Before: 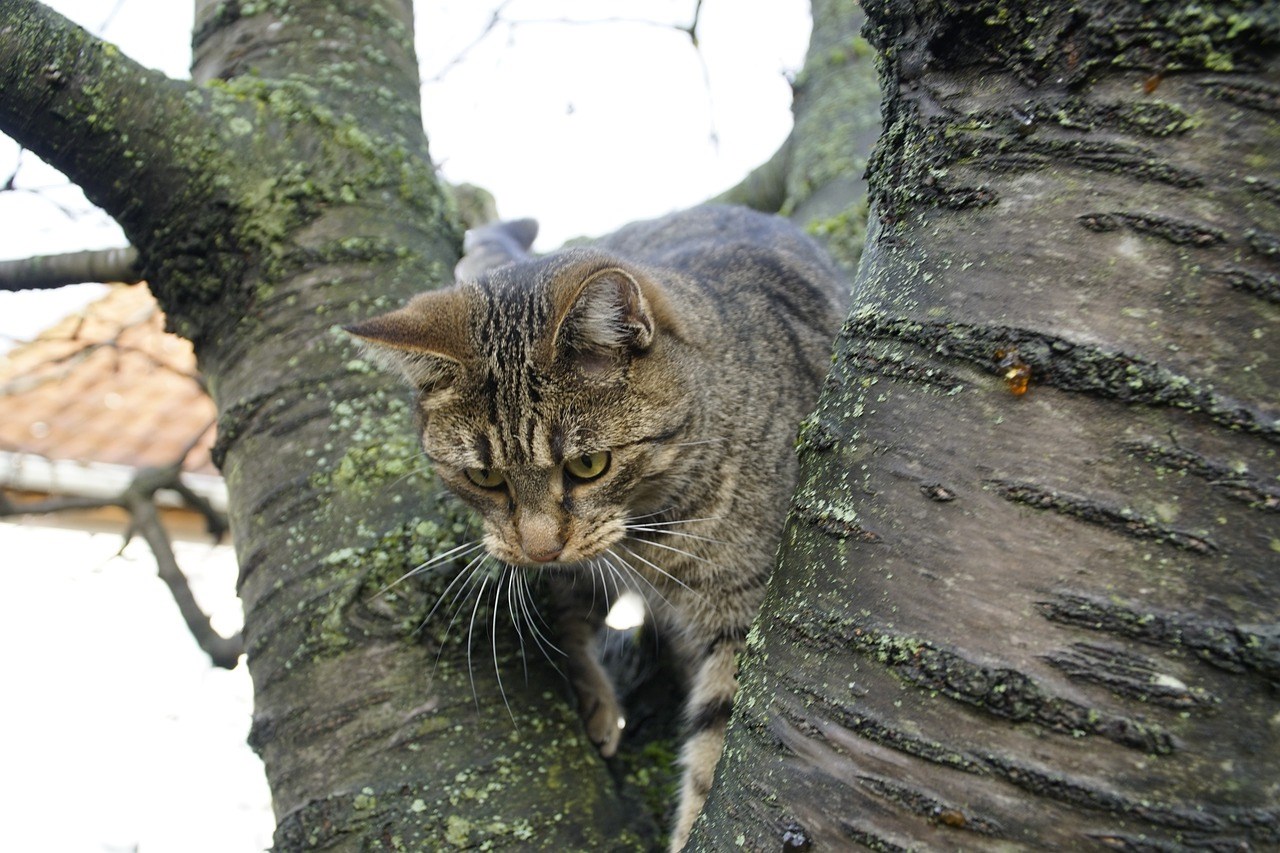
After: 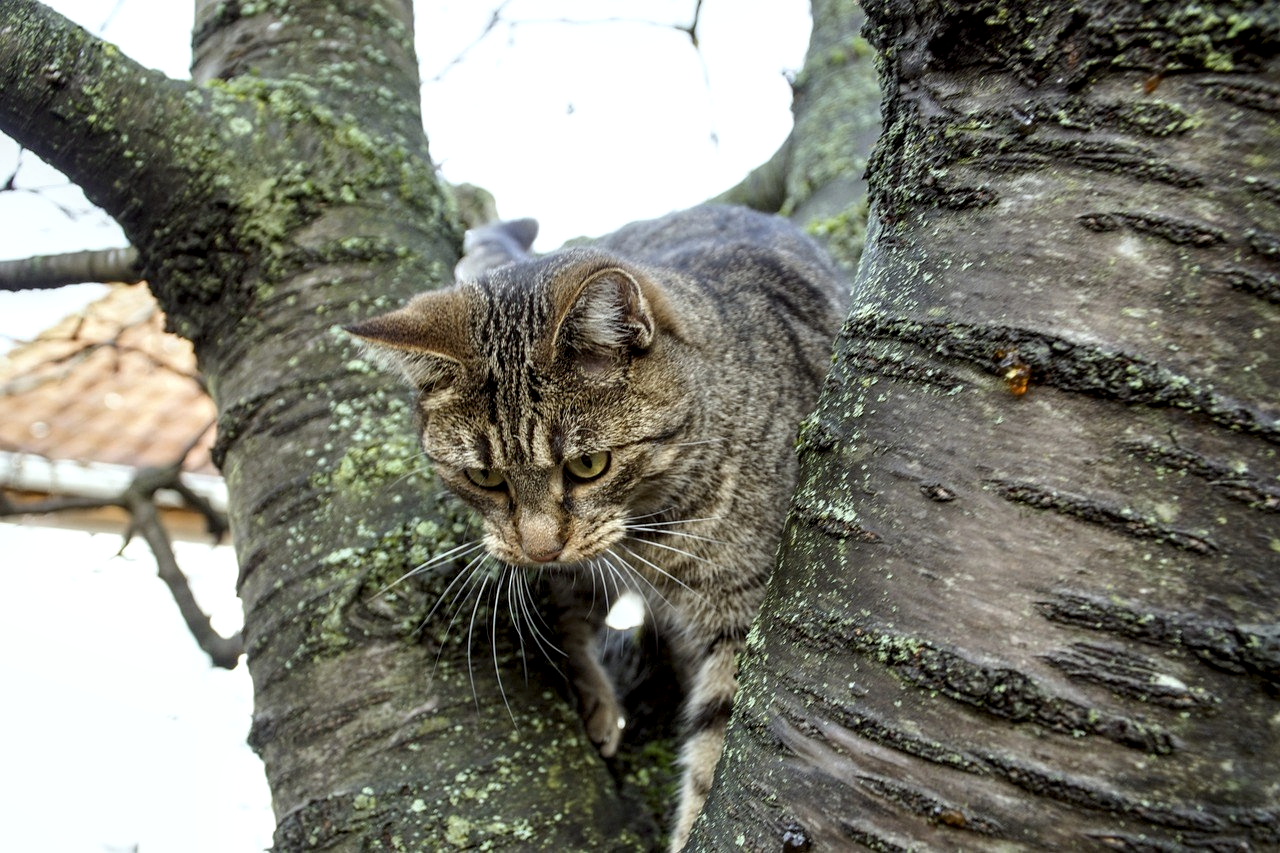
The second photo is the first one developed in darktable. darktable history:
local contrast: detail 150%
color correction: highlights a* -2.73, highlights b* -2.09, shadows a* 2.41, shadows b* 2.73
